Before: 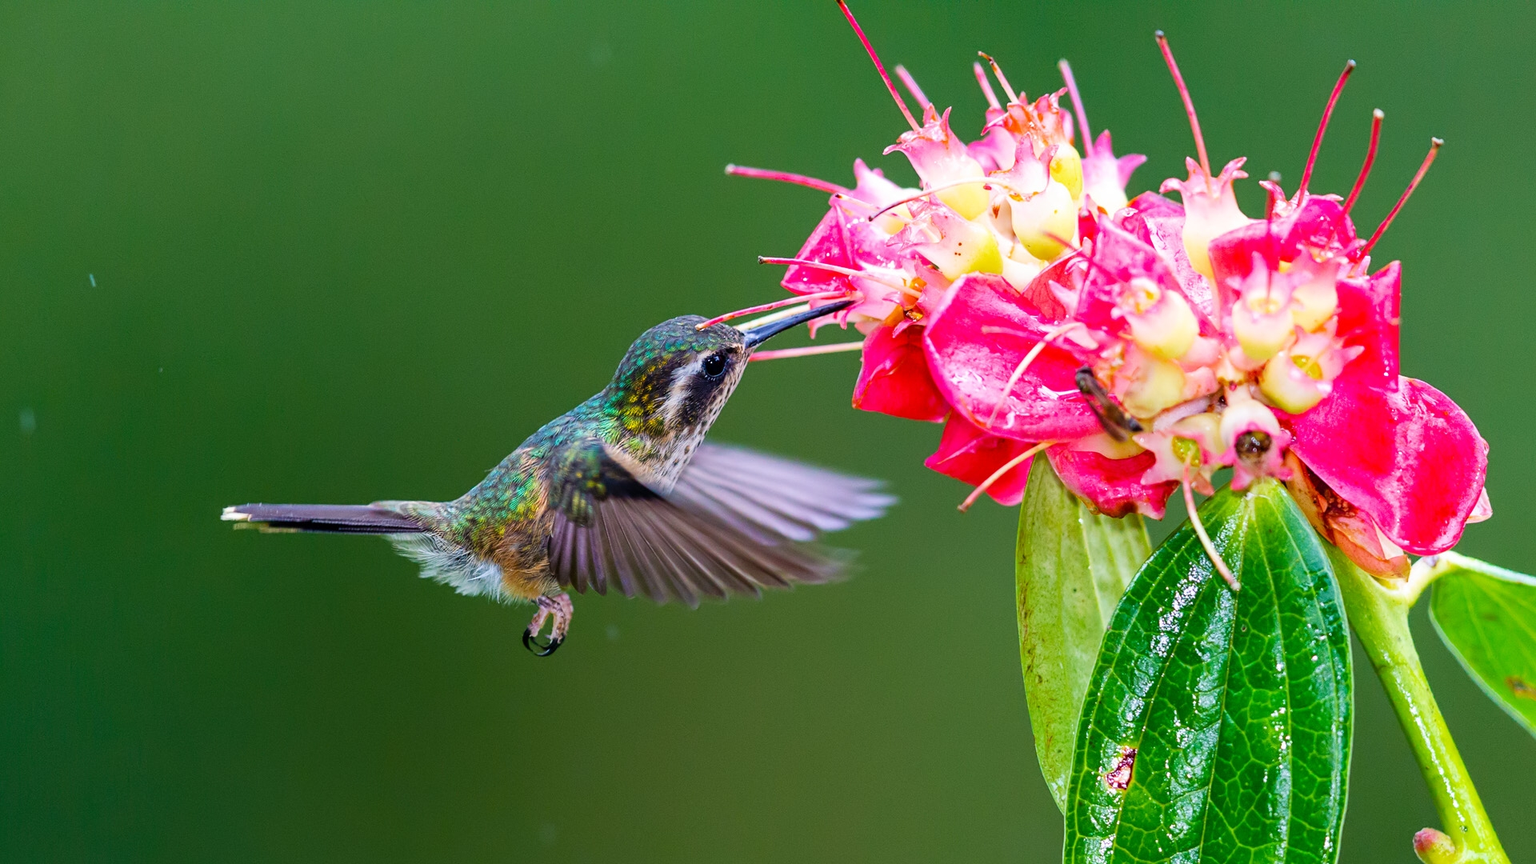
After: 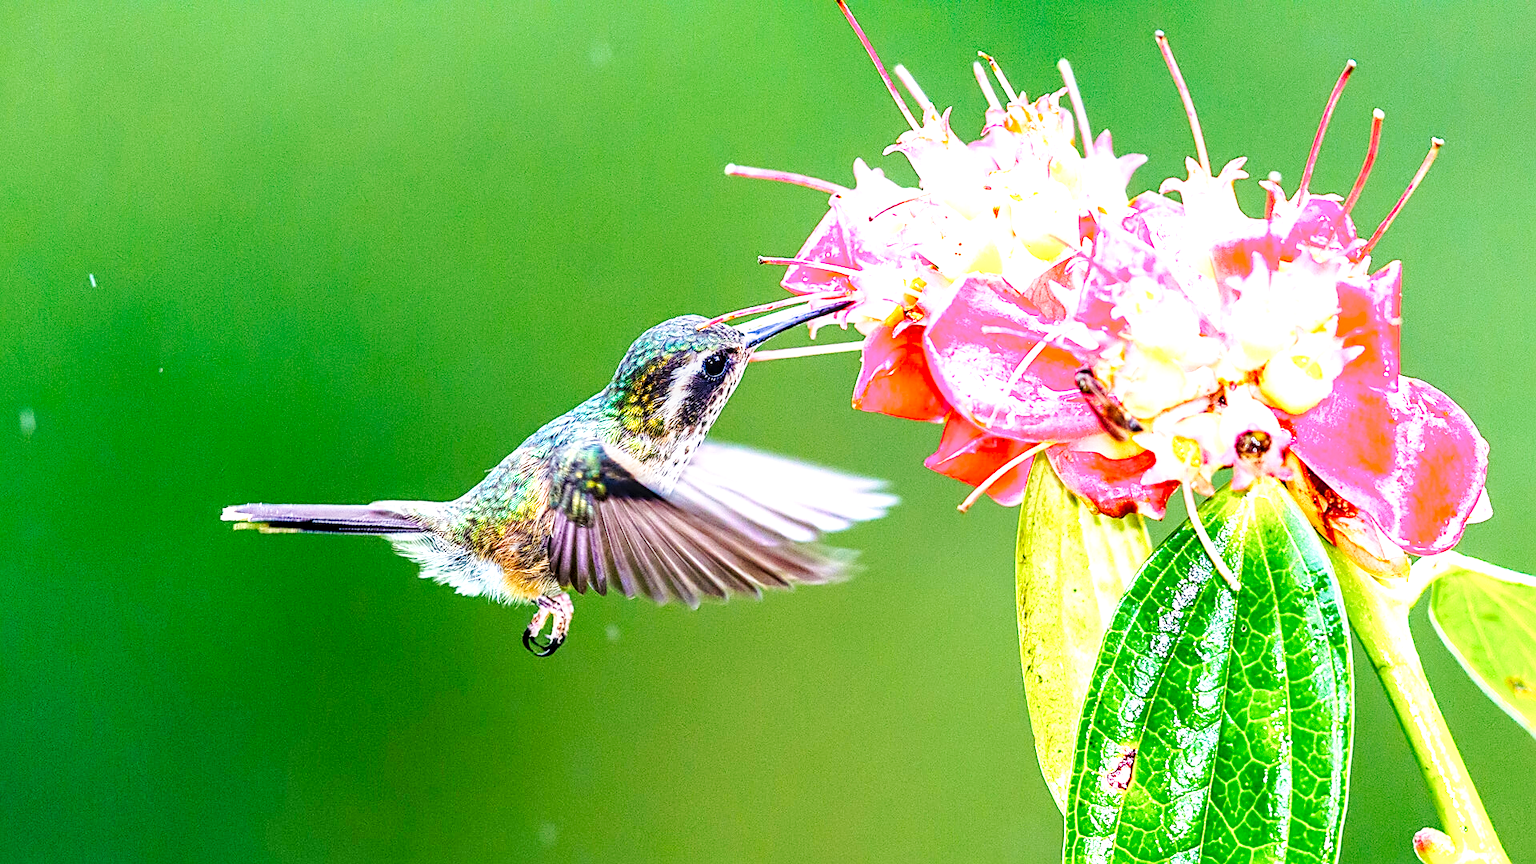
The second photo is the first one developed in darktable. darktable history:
sharpen: on, module defaults
tone curve: curves: ch0 [(0, 0) (0.003, 0.004) (0.011, 0.016) (0.025, 0.035) (0.044, 0.062) (0.069, 0.097) (0.1, 0.143) (0.136, 0.205) (0.177, 0.276) (0.224, 0.36) (0.277, 0.461) (0.335, 0.584) (0.399, 0.686) (0.468, 0.783) (0.543, 0.868) (0.623, 0.927) (0.709, 0.96) (0.801, 0.974) (0.898, 0.986) (1, 1)], preserve colors none
local contrast: detail 142%
